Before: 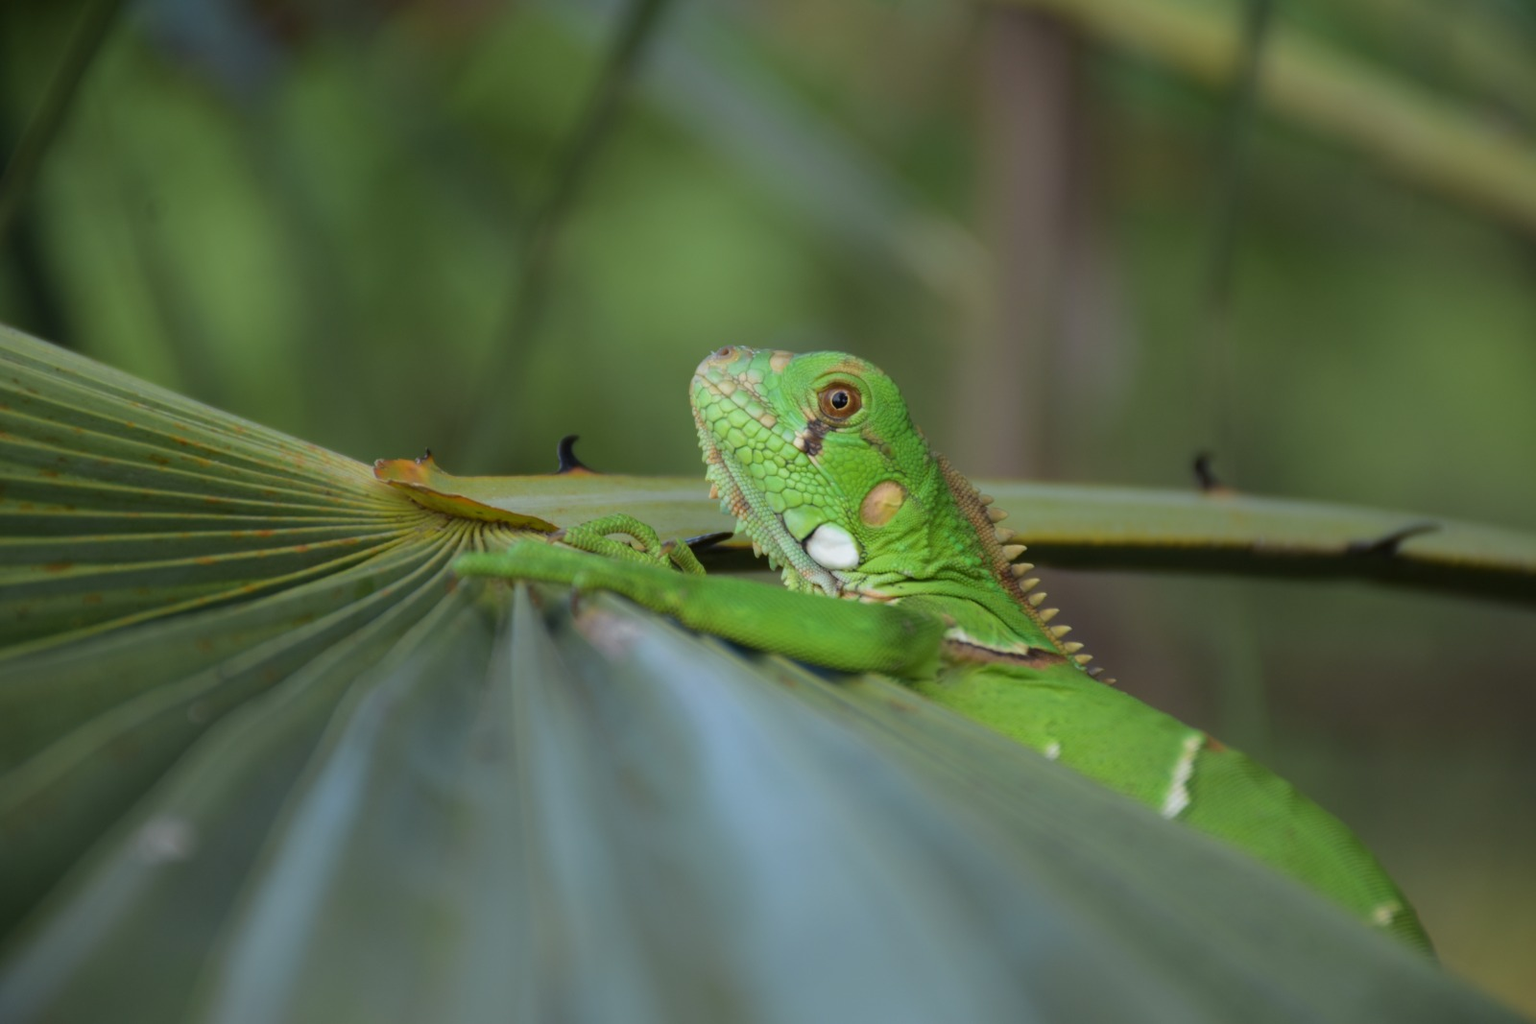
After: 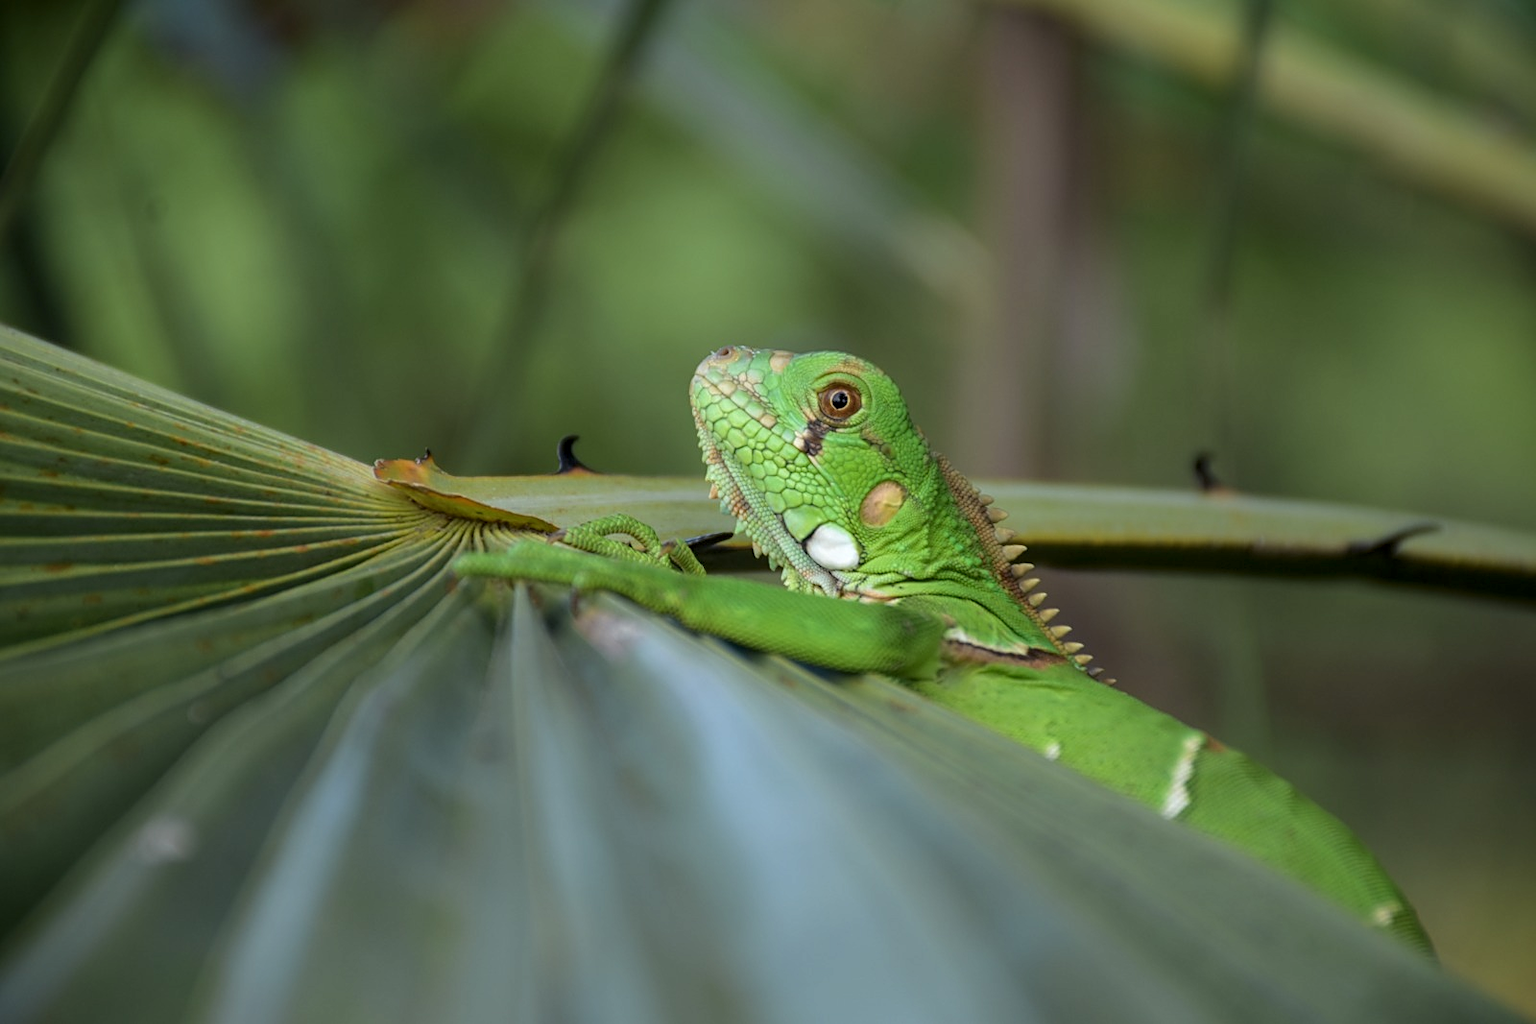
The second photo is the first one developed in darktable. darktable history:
local contrast: detail 130%
sharpen: on, module defaults
vignetting: fall-off radius 61.14%, brightness -0.23, saturation 0.147
